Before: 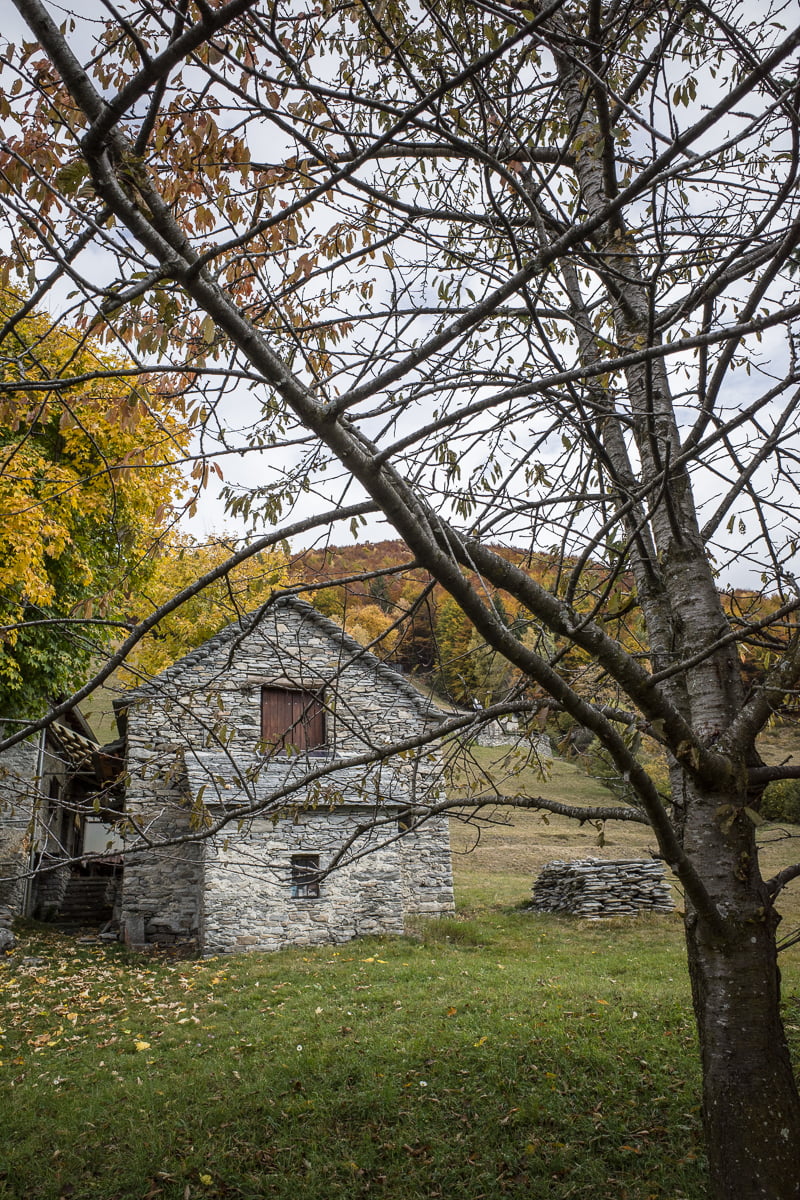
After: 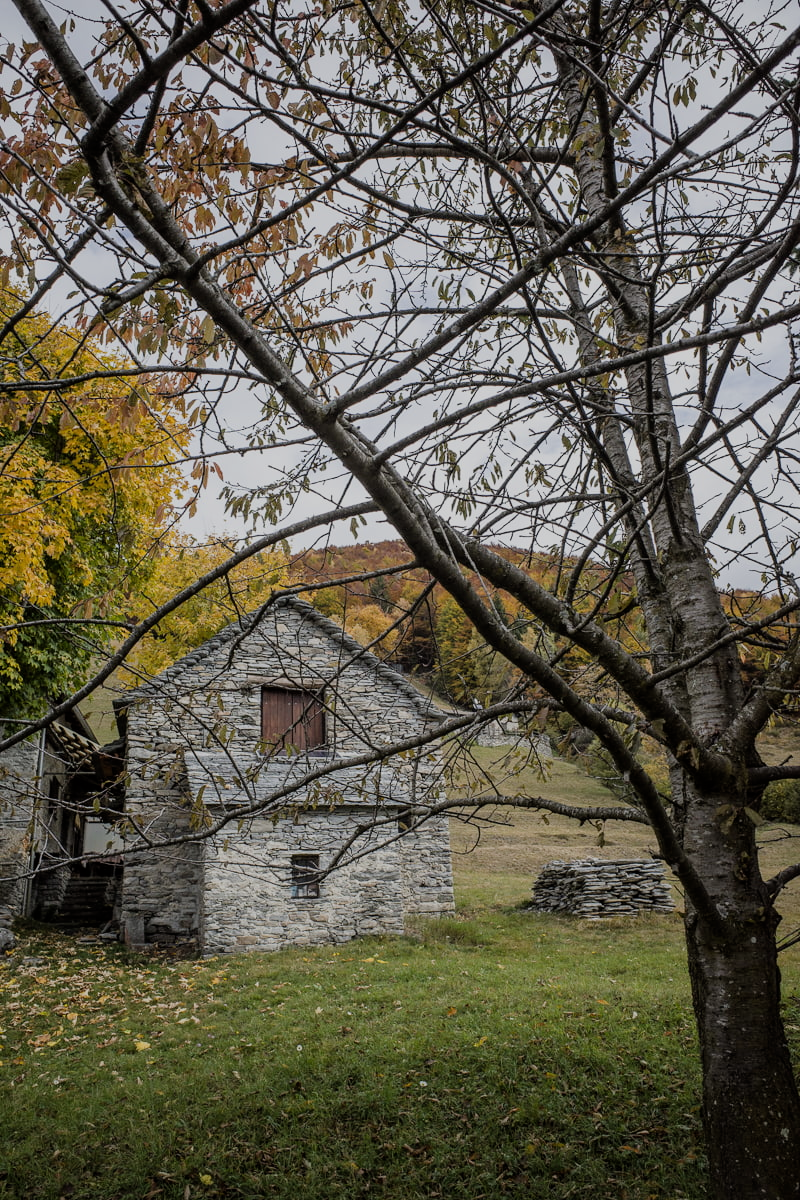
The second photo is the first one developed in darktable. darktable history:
exposure: exposure -0.177 EV, compensate highlight preservation false
filmic rgb: hardness 4.17, contrast 0.921
